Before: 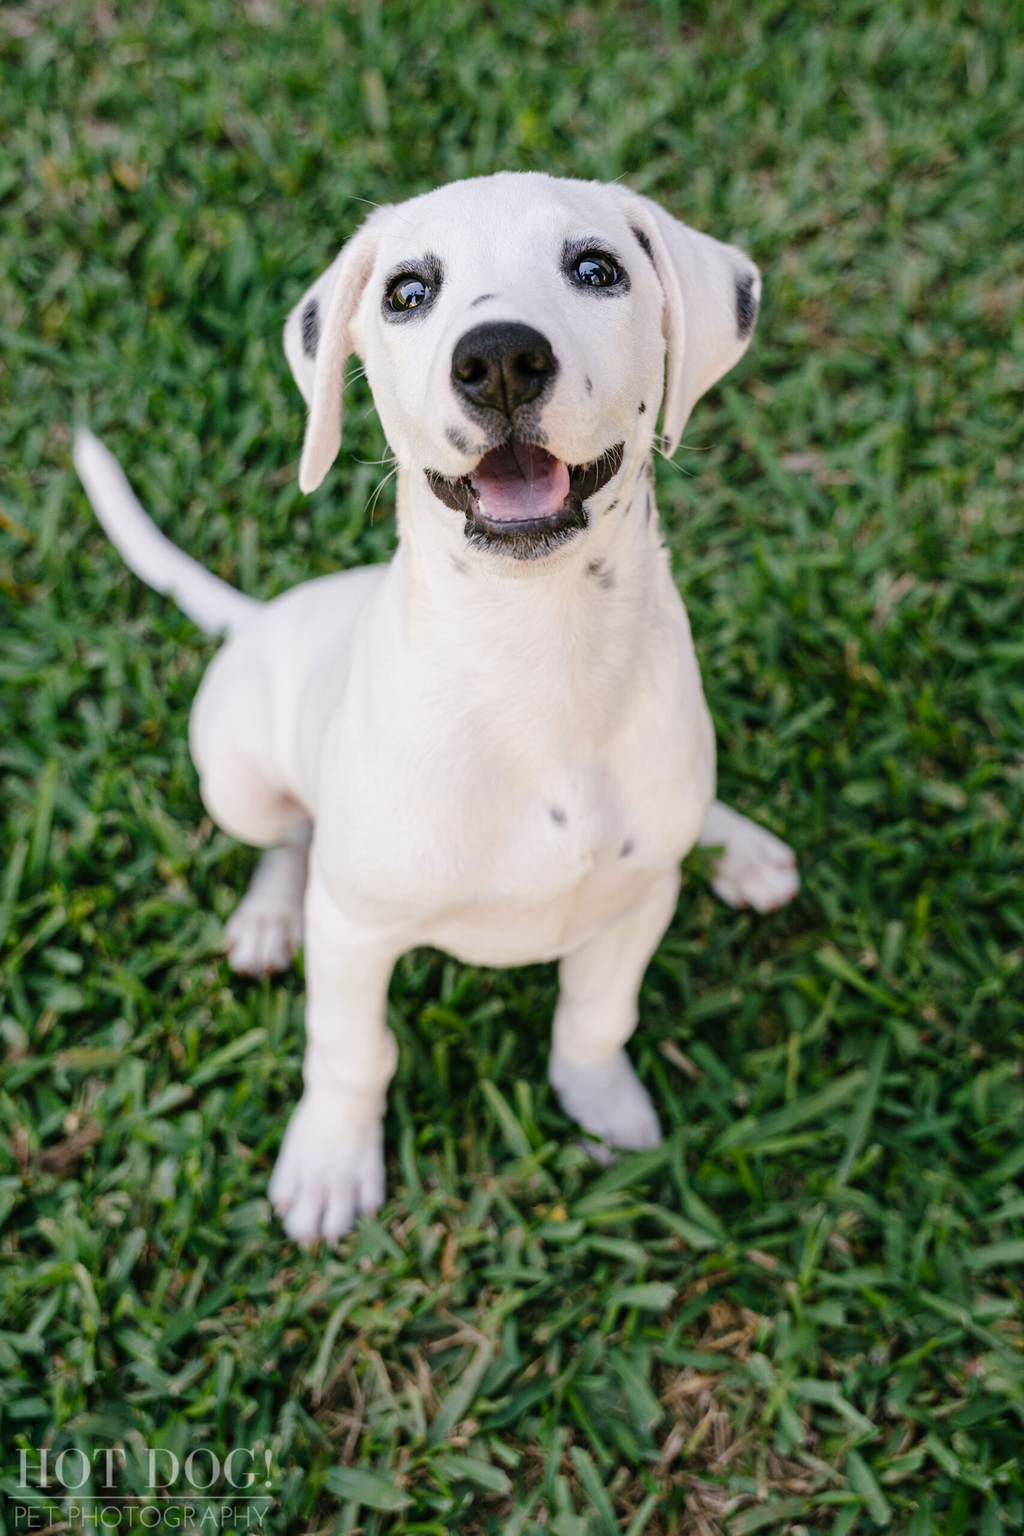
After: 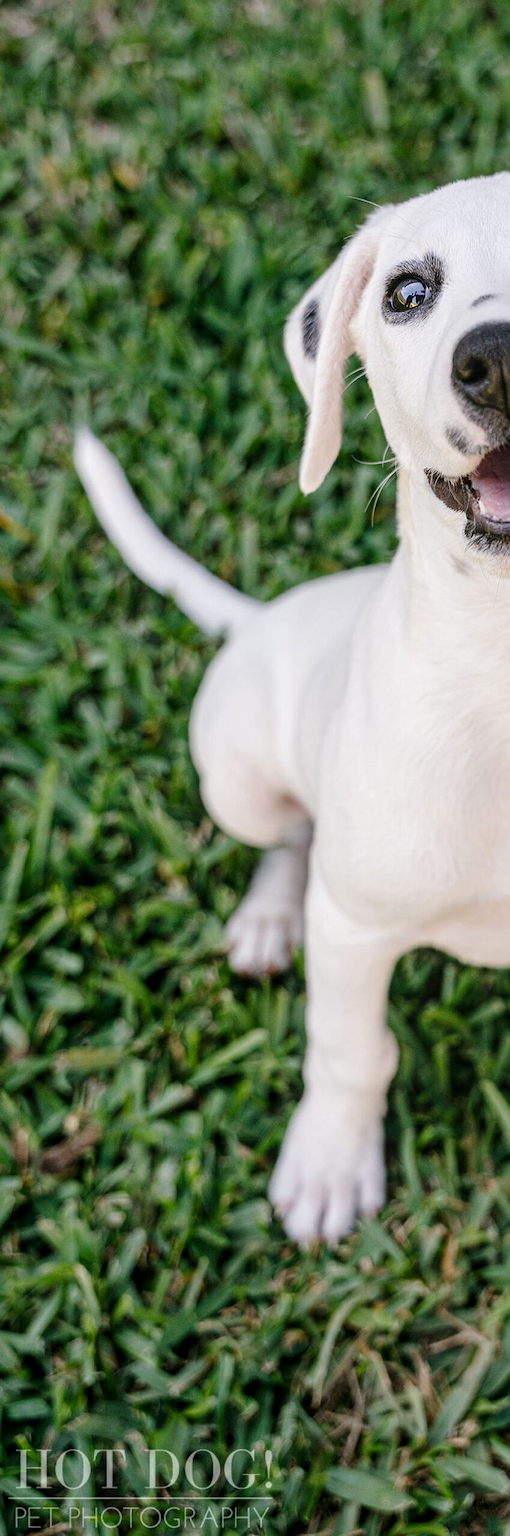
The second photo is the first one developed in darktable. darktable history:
sharpen: radius 1.038
crop and rotate: left 0.044%, top 0%, right 50.069%
local contrast: on, module defaults
